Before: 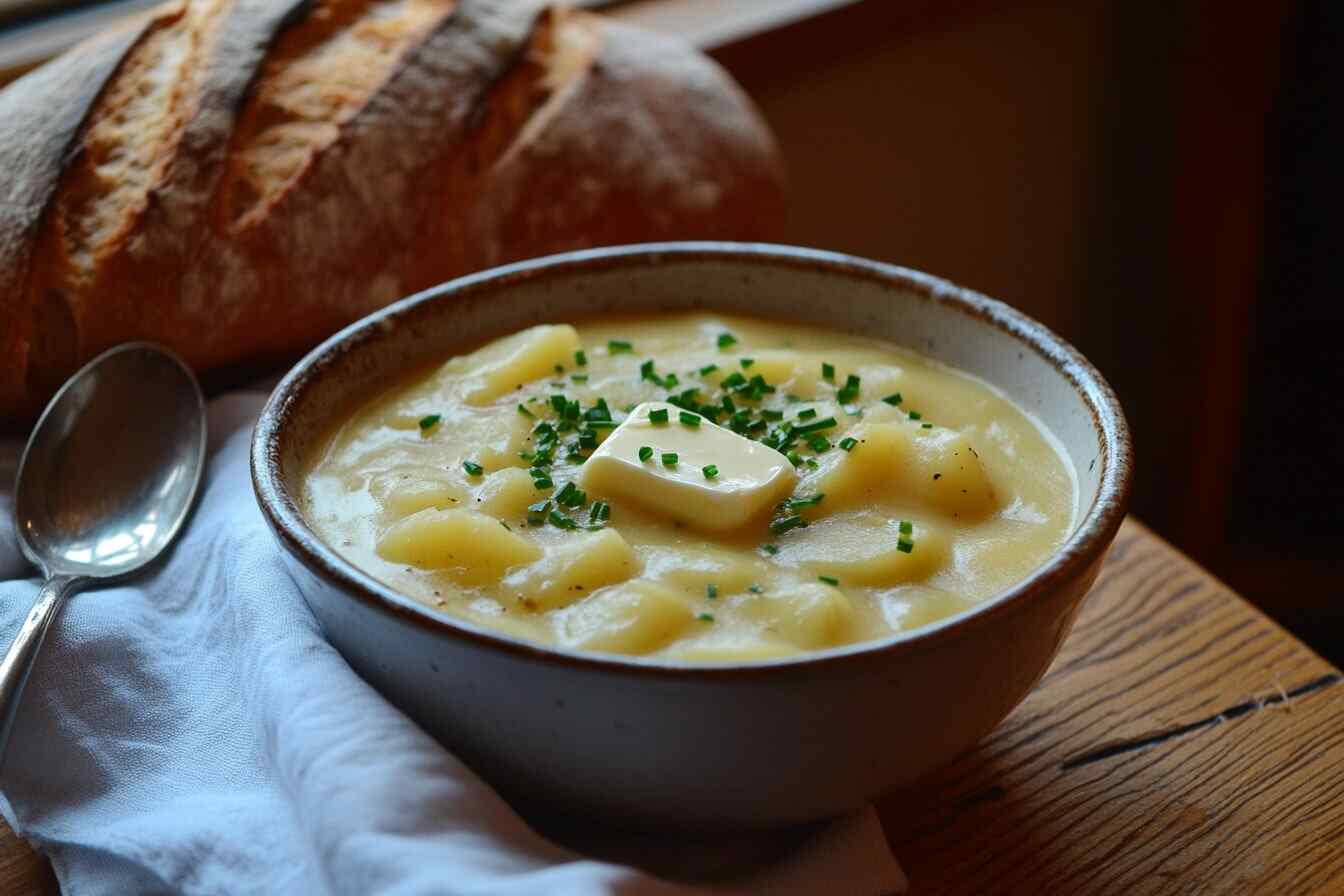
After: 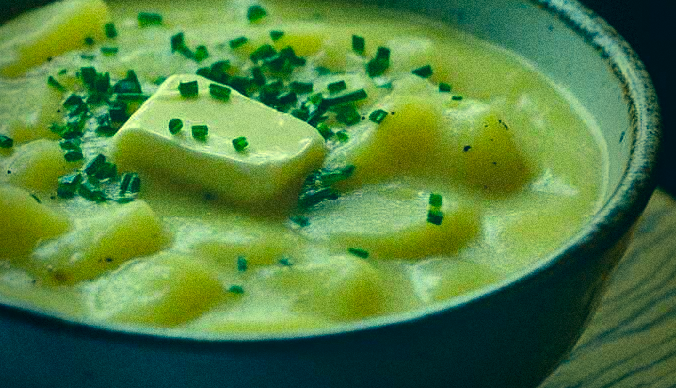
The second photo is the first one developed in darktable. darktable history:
grain: coarseness 0.09 ISO, strength 40%
crop: left 35.03%, top 36.625%, right 14.663%, bottom 20.057%
vignetting: fall-off start 68.33%, fall-off radius 30%, saturation 0.042, center (-0.066, -0.311), width/height ratio 0.992, shape 0.85, dithering 8-bit output
color correction: highlights a* -15.58, highlights b* 40, shadows a* -40, shadows b* -26.18
